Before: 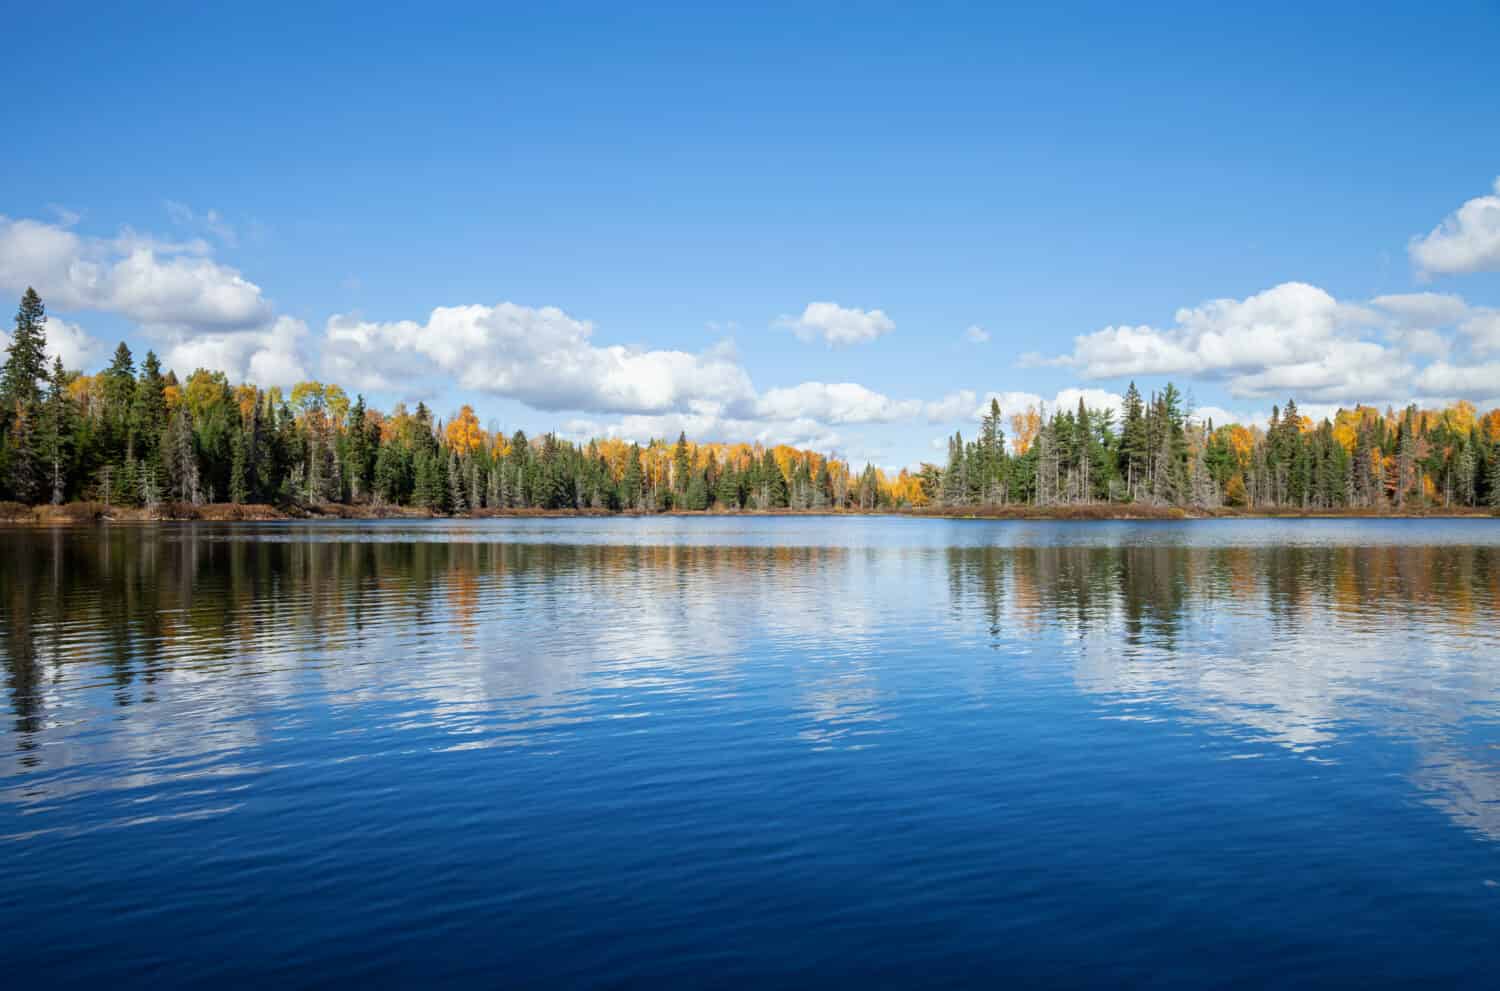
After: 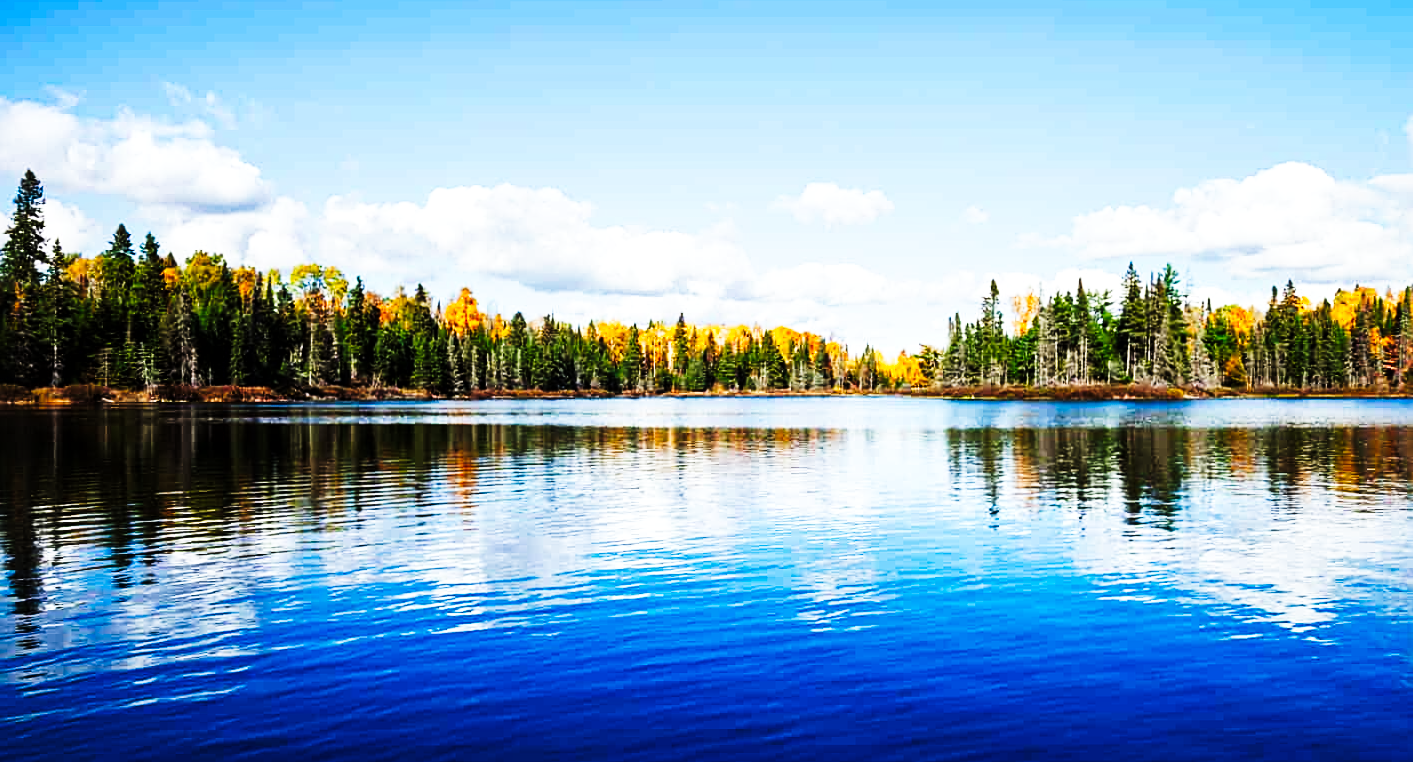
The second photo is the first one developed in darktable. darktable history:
tone curve: curves: ch0 [(0, 0) (0.003, 0.006) (0.011, 0.008) (0.025, 0.011) (0.044, 0.015) (0.069, 0.019) (0.1, 0.023) (0.136, 0.03) (0.177, 0.042) (0.224, 0.065) (0.277, 0.103) (0.335, 0.177) (0.399, 0.294) (0.468, 0.463) (0.543, 0.639) (0.623, 0.805) (0.709, 0.909) (0.801, 0.967) (0.898, 0.989) (1, 1)], preserve colors none
local contrast: mode bilateral grid, contrast 19, coarseness 50, detail 120%, midtone range 0.2
crop and rotate: angle 0.087°, top 11.937%, right 5.584%, bottom 10.989%
sharpen: on, module defaults
